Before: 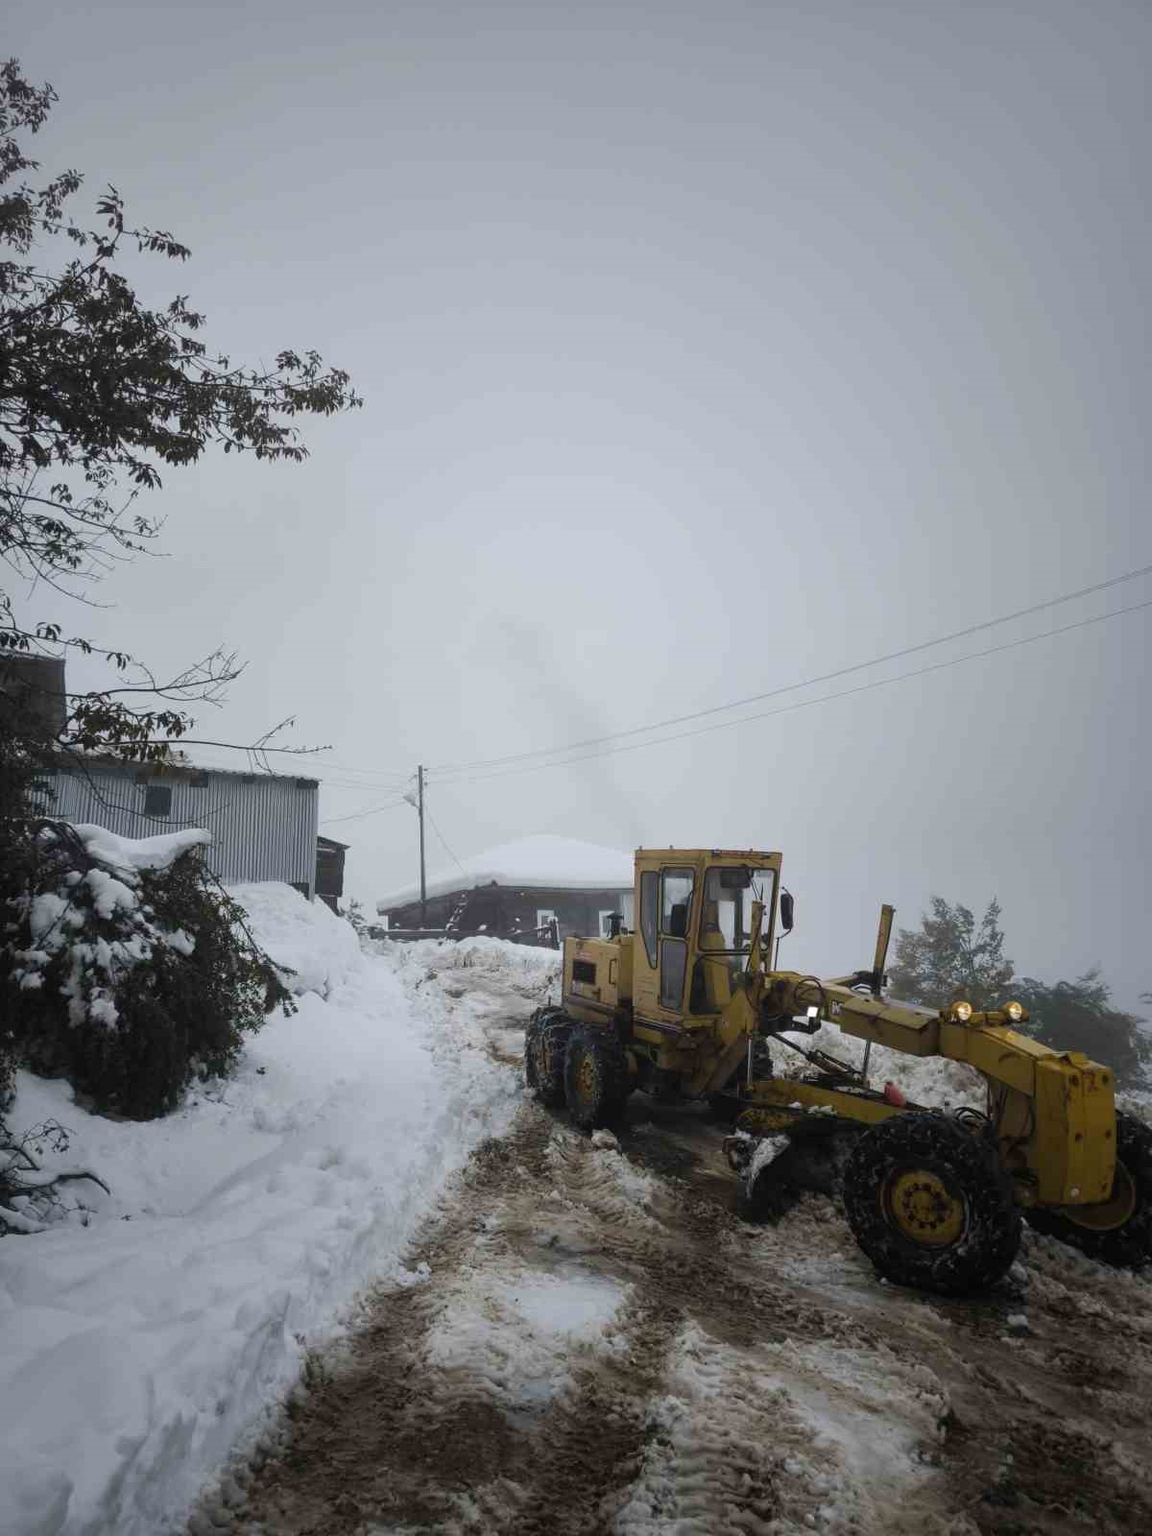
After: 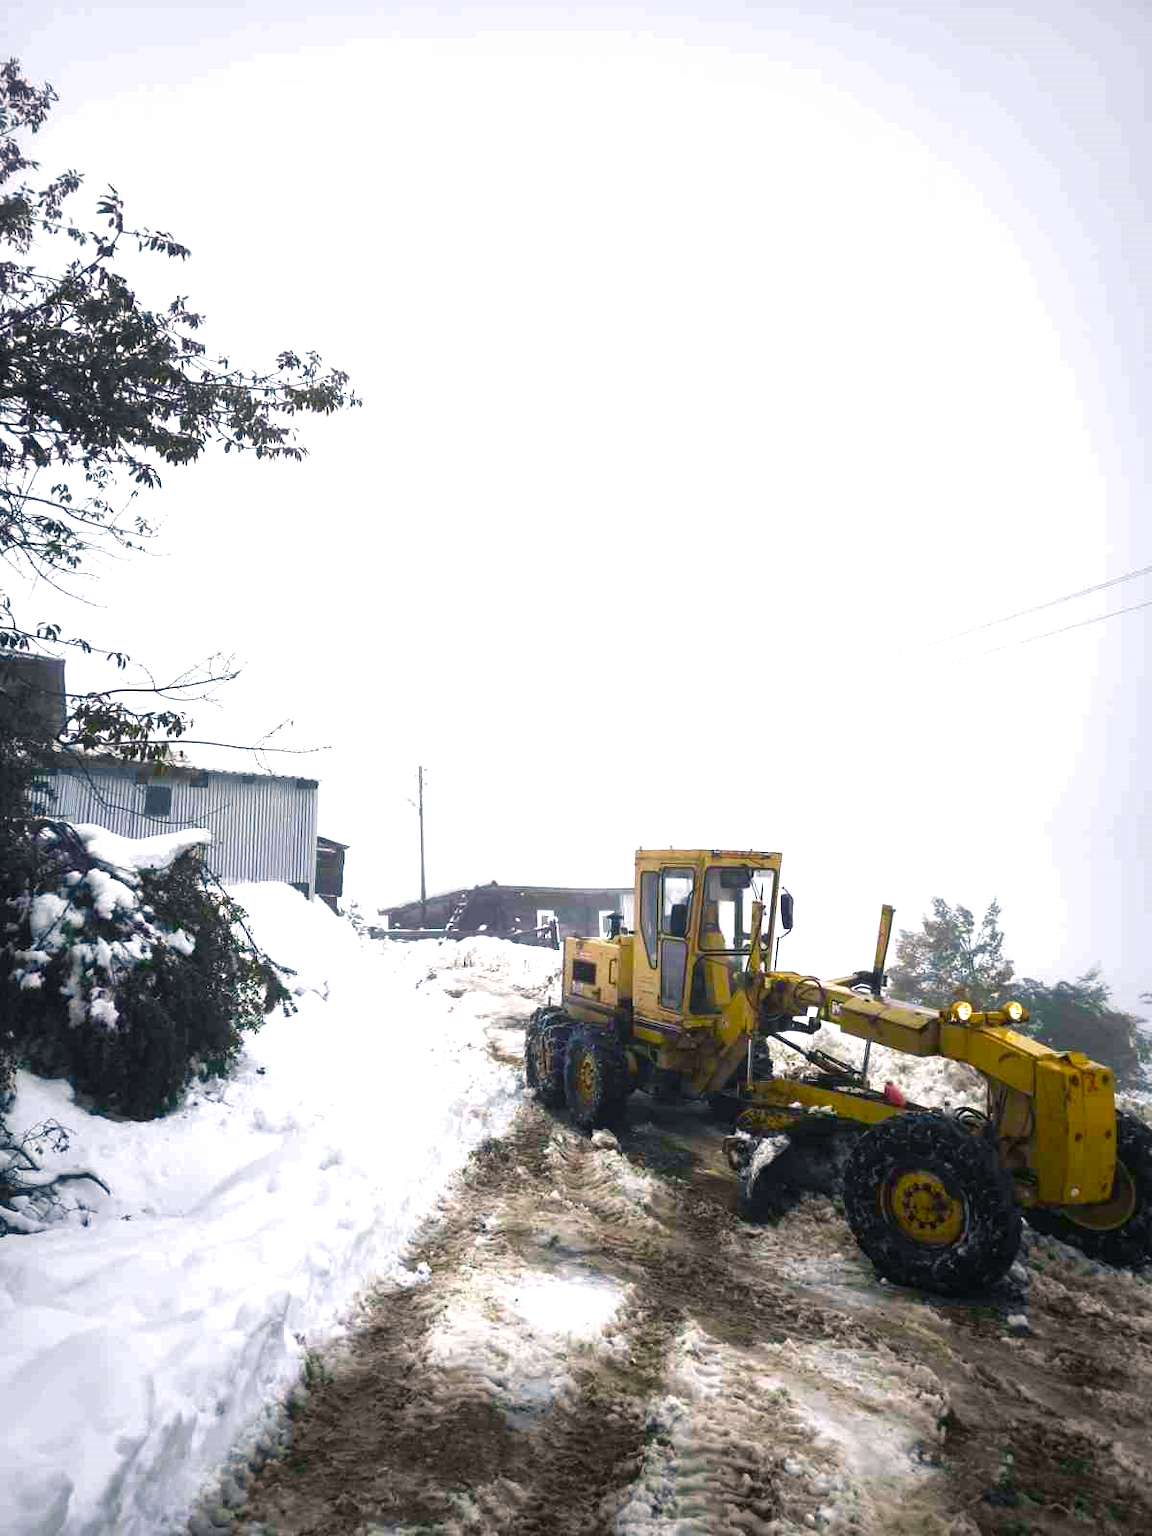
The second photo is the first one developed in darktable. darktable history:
exposure: black level correction 0, exposure 1 EV, compensate exposure bias true, compensate highlight preservation false
color balance rgb: shadows lift › chroma 4.21%, shadows lift › hue 252.22°, highlights gain › chroma 1.36%, highlights gain › hue 50.24°, perceptual saturation grading › mid-tones 6.33%, perceptual saturation grading › shadows 72.44%, perceptual brilliance grading › highlights 11.59%, contrast 5.05%
